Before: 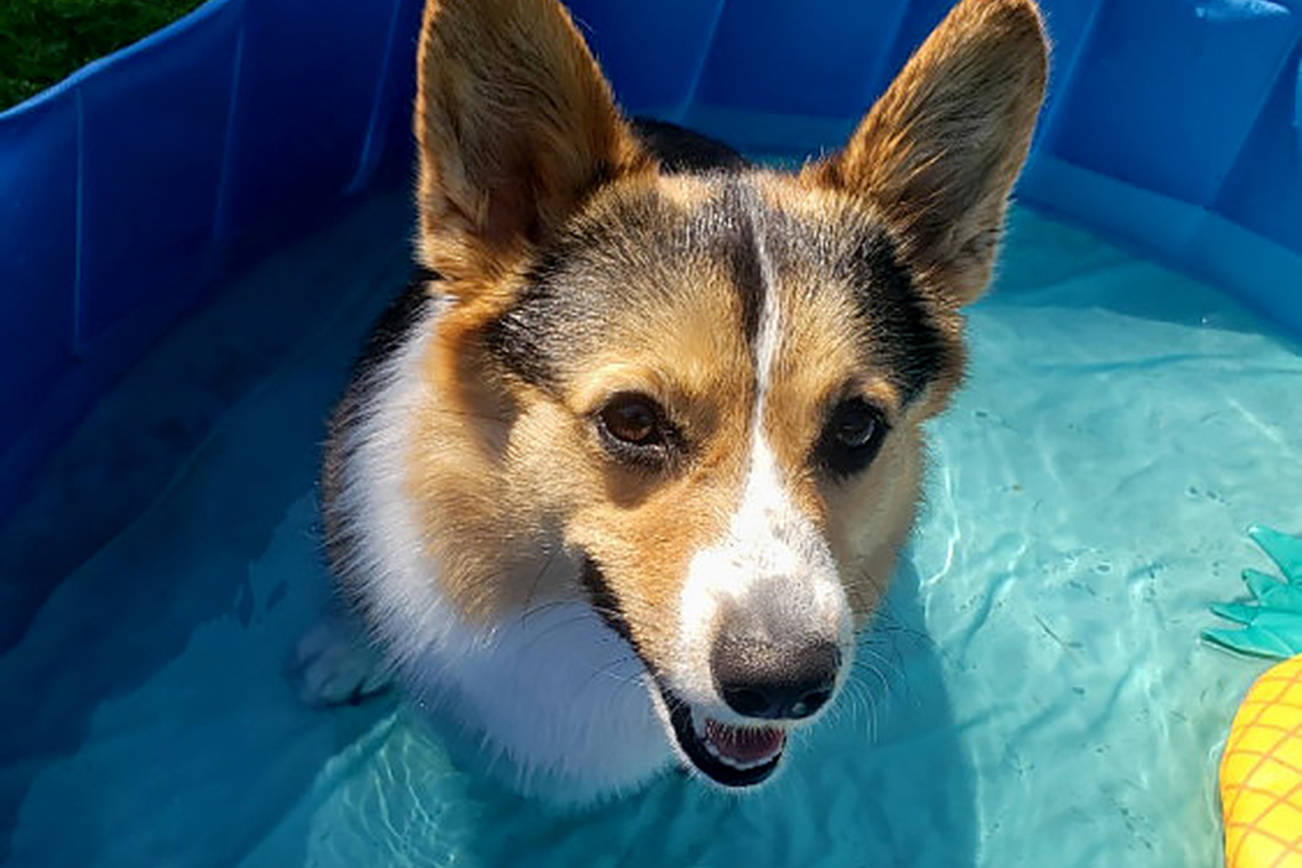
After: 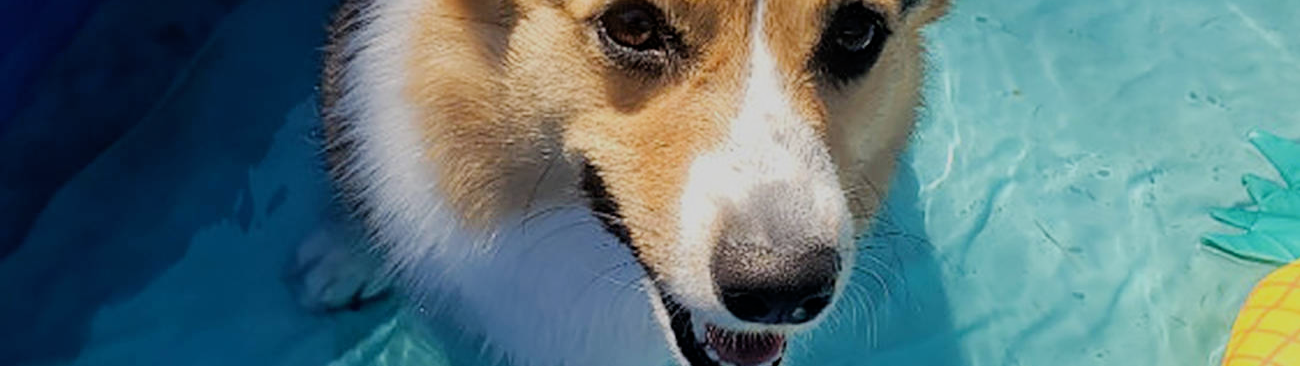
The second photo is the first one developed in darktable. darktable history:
fill light: on, module defaults
filmic rgb: black relative exposure -7.65 EV, white relative exposure 4.56 EV, hardness 3.61
crop: top 45.551%, bottom 12.262%
